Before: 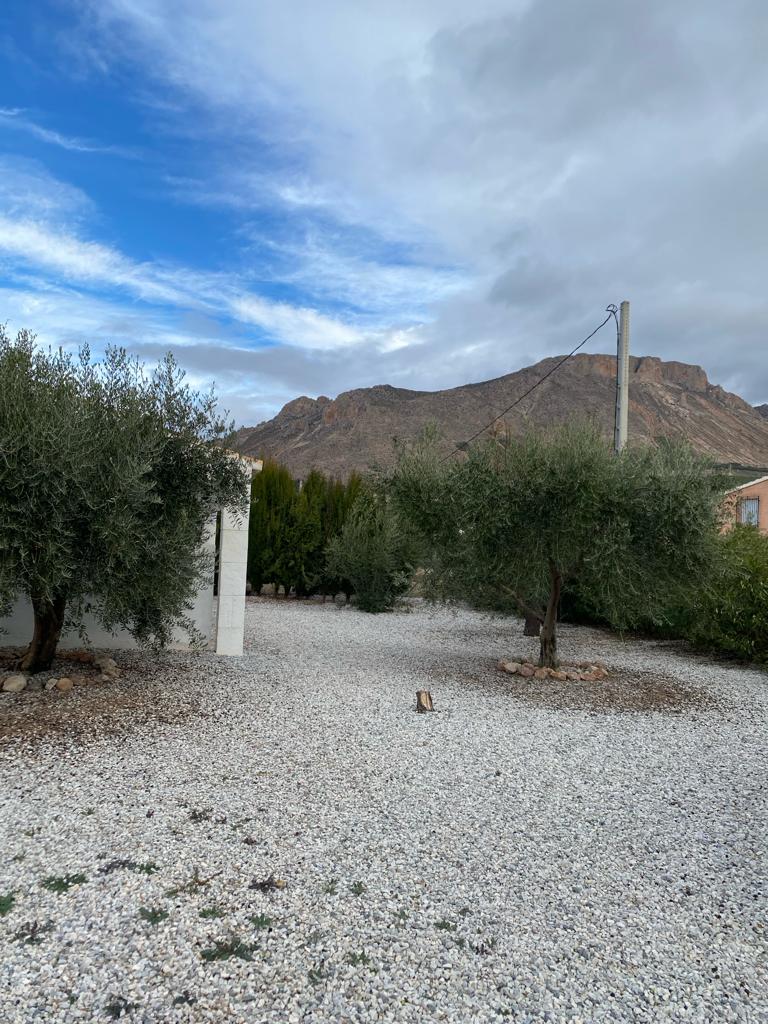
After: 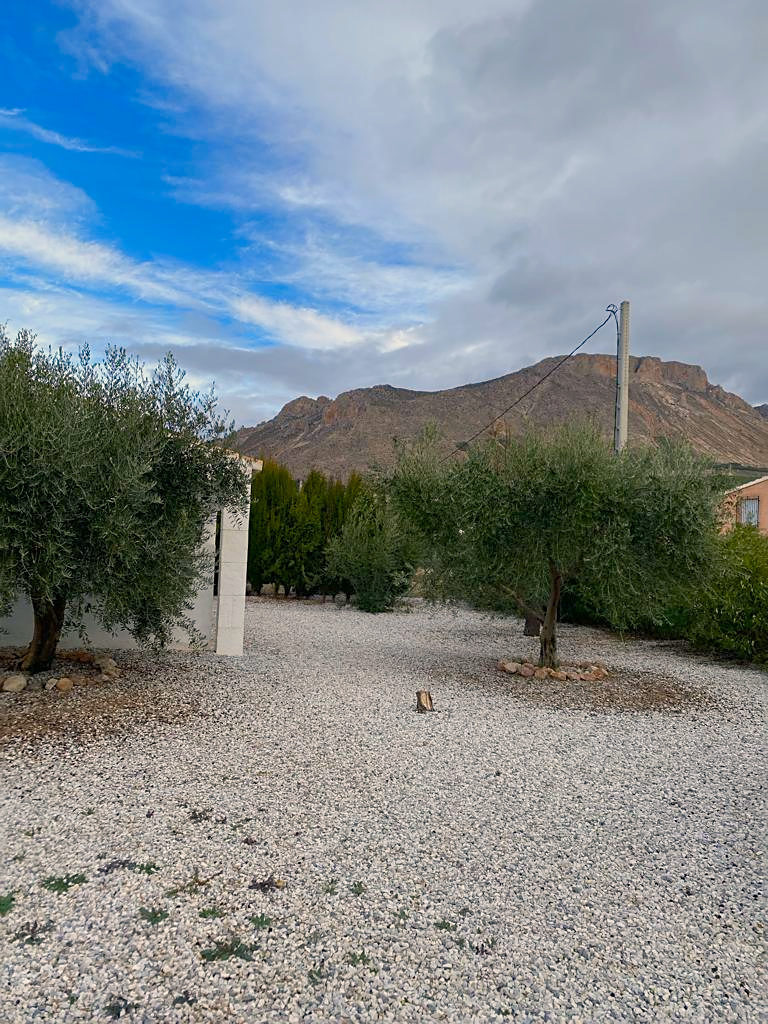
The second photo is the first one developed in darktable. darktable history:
sharpen: radius 1.817, amount 0.399, threshold 1.158
color balance rgb: highlights gain › chroma 3.061%, highlights gain › hue 60.21°, linear chroma grading › global chroma 22.654%, perceptual saturation grading › global saturation 0.858%, perceptual saturation grading › highlights -19.76%, perceptual saturation grading › shadows 20.15%, contrast -10.255%
